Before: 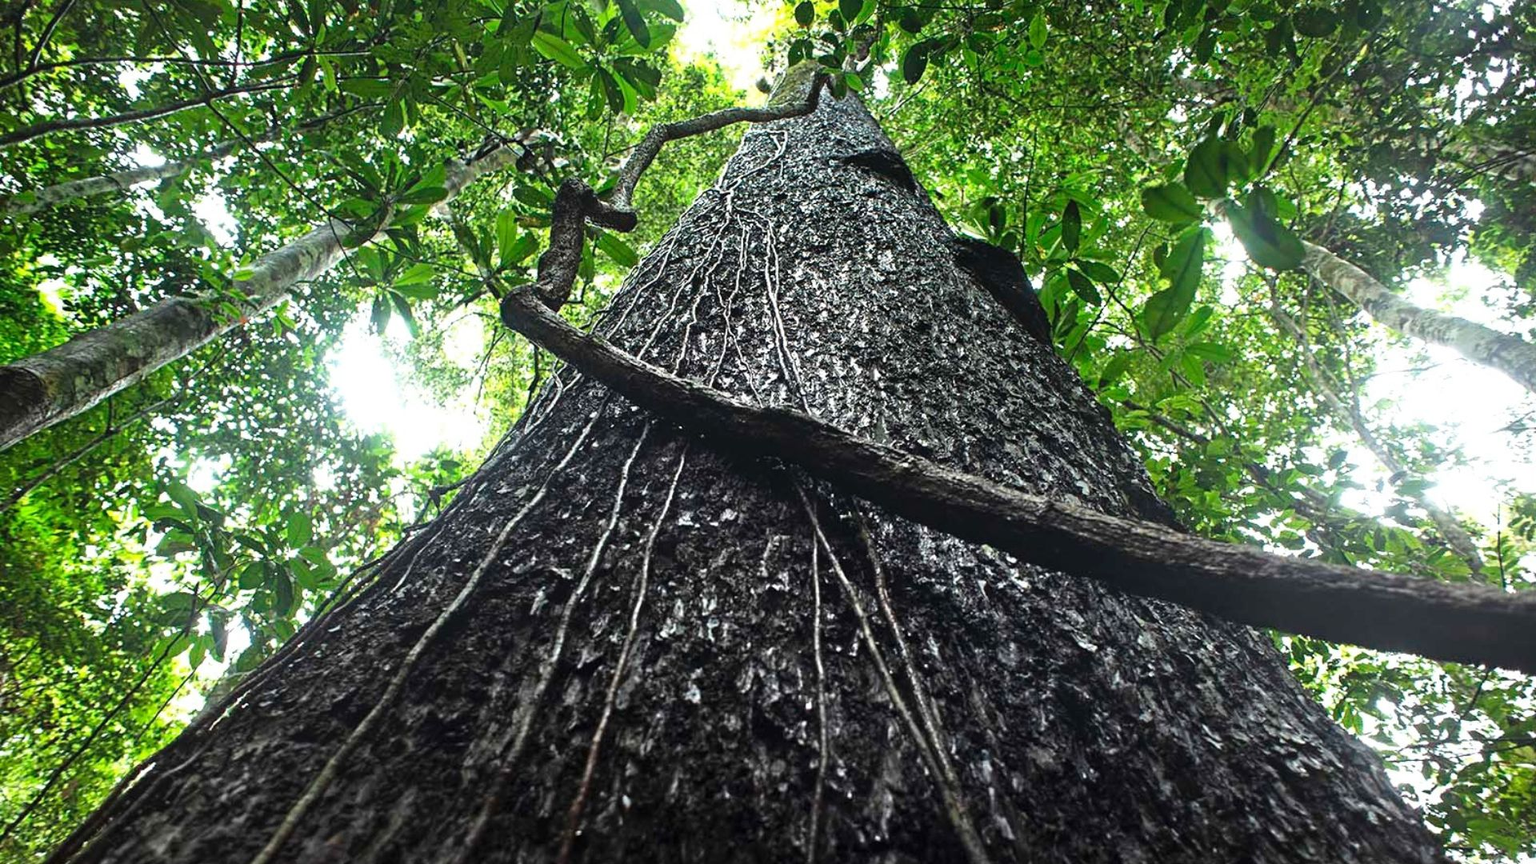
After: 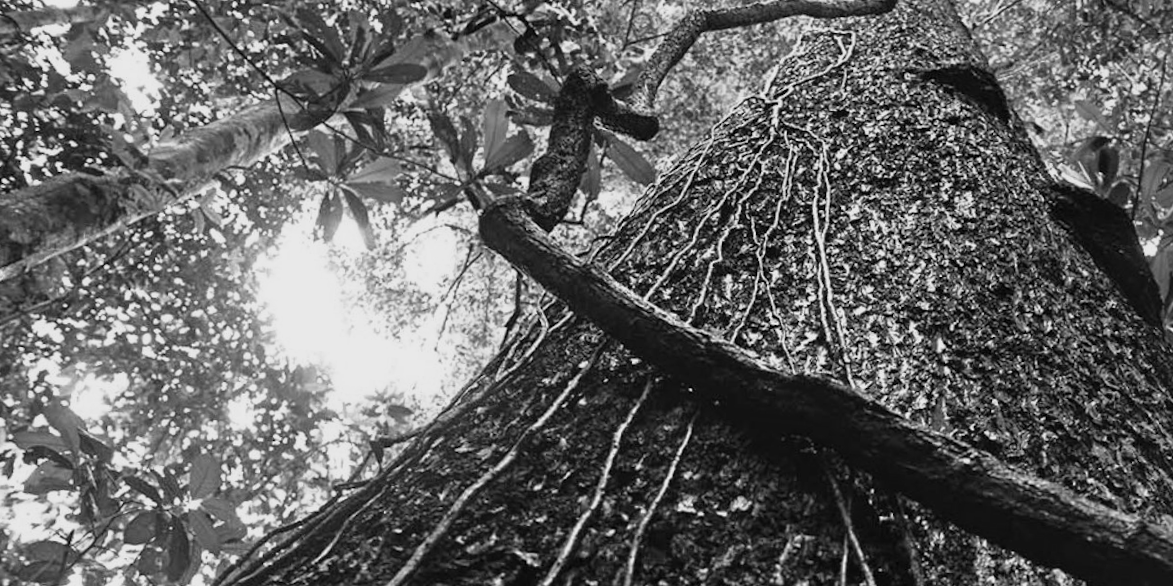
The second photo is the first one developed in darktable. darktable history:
crop and rotate: angle -4.99°, left 2.122%, top 6.945%, right 27.566%, bottom 30.519%
monochrome: on, module defaults
white balance: red 1, blue 1
exposure: exposure -0.293 EV, compensate highlight preservation false
